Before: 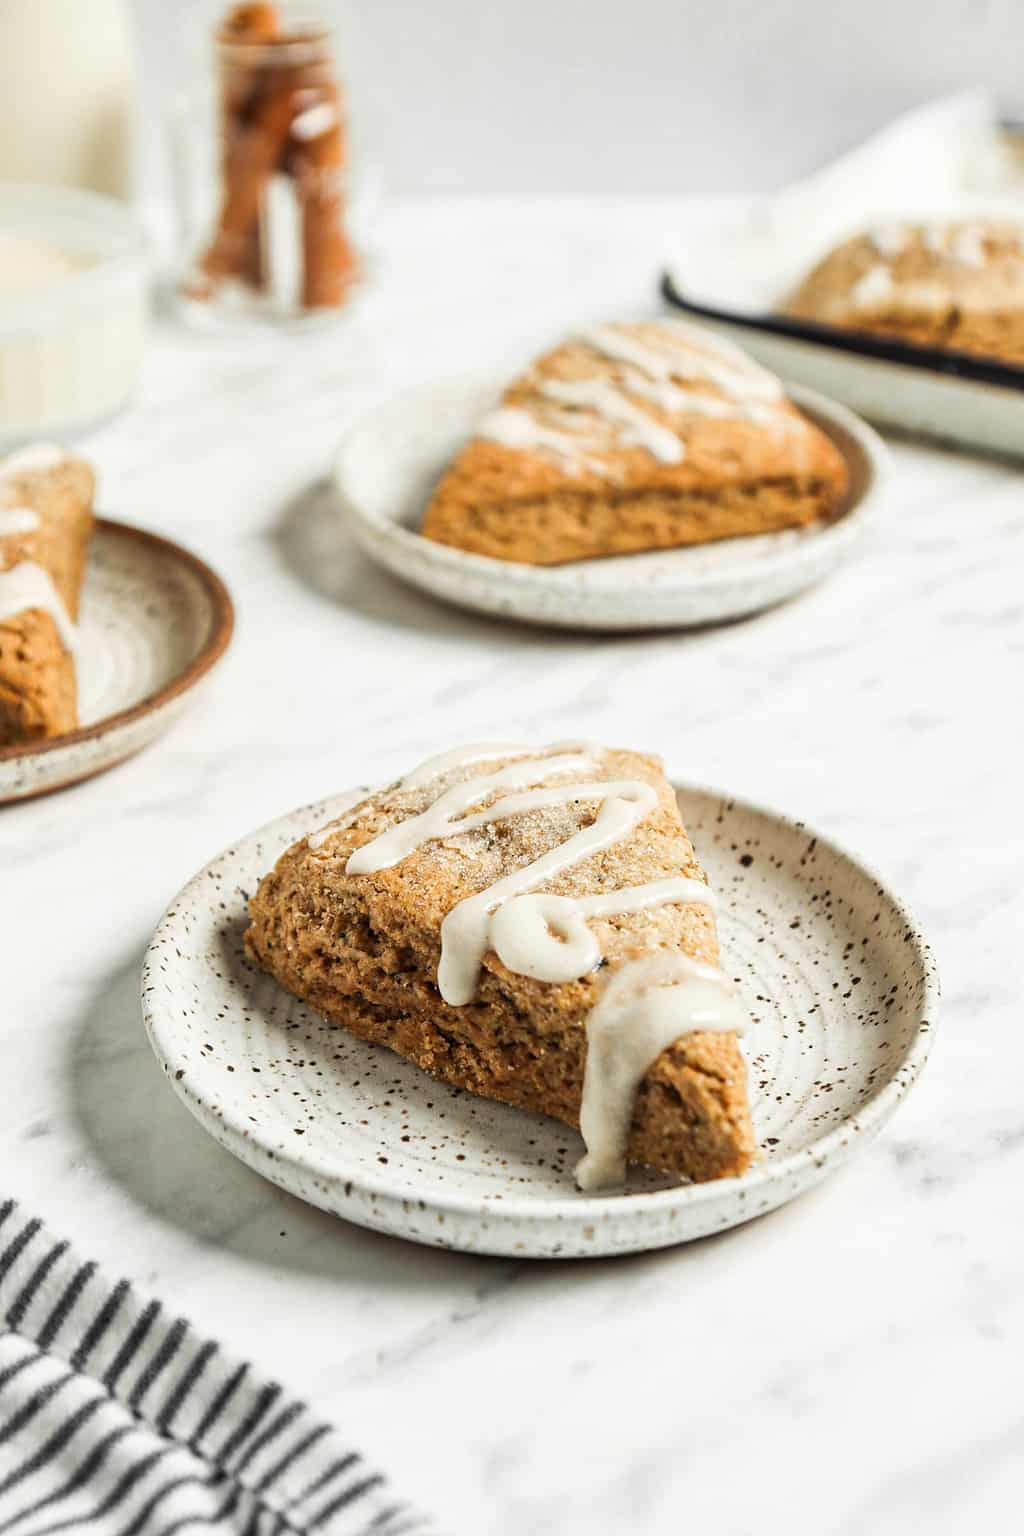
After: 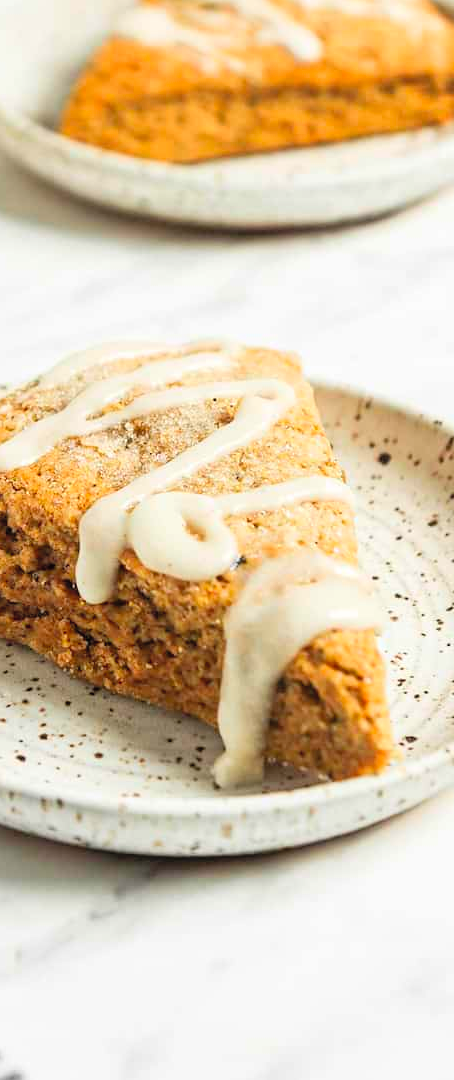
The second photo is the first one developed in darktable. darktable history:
crop: left 35.432%, top 26.233%, right 20.145%, bottom 3.432%
contrast brightness saturation: contrast 0.07, brightness 0.18, saturation 0.4
